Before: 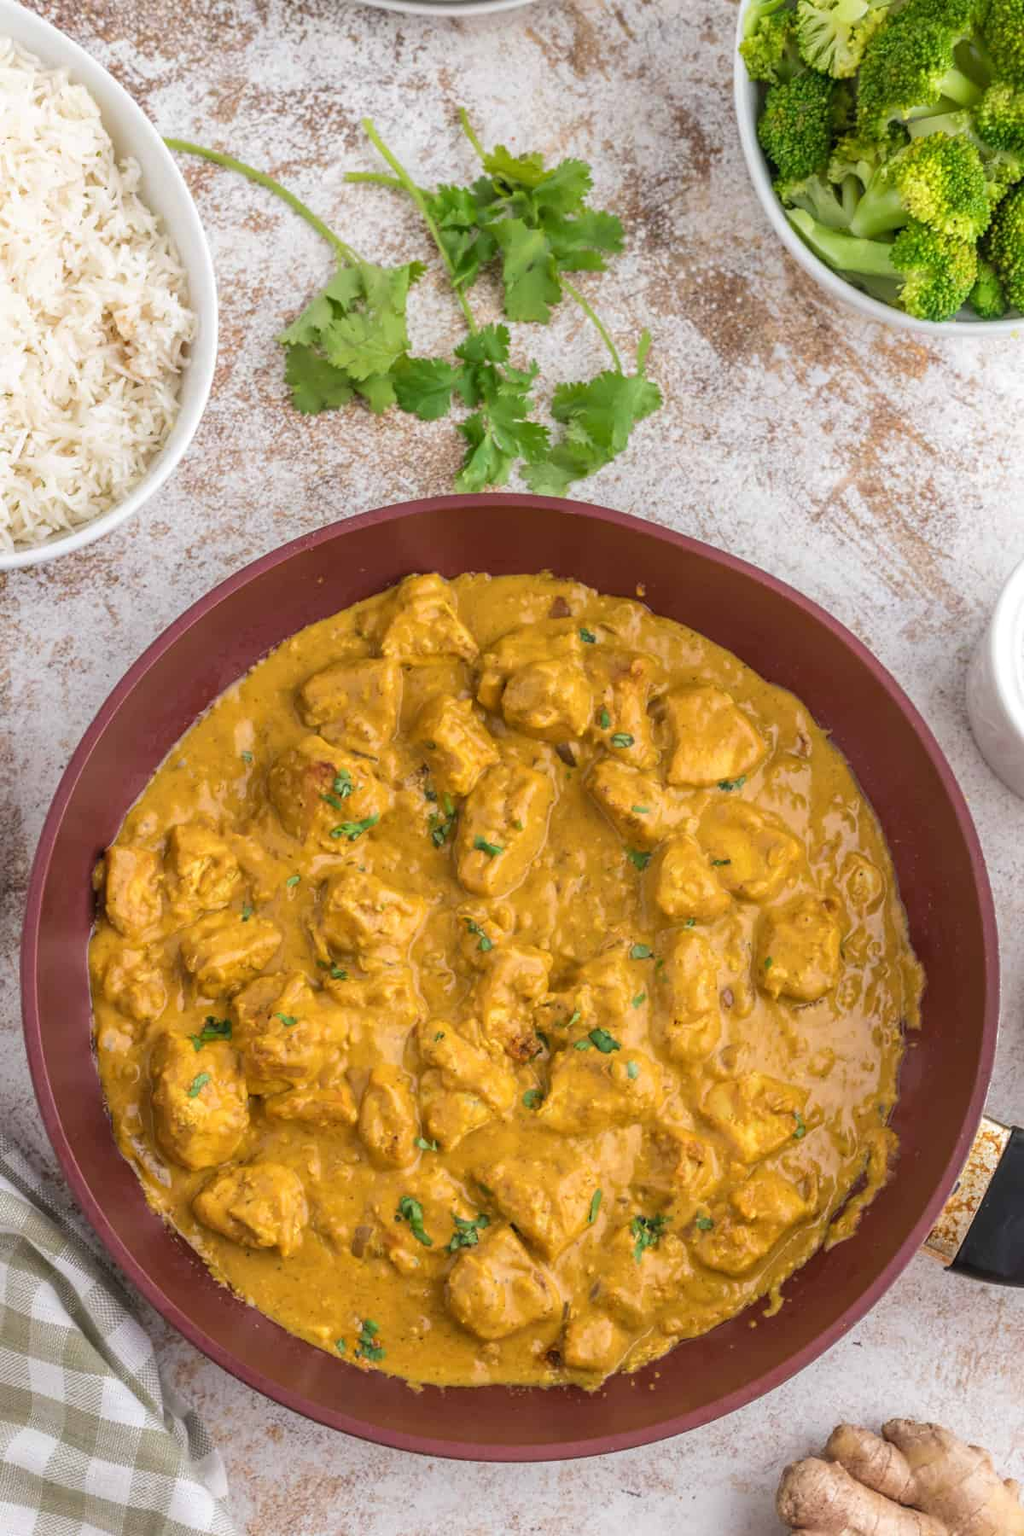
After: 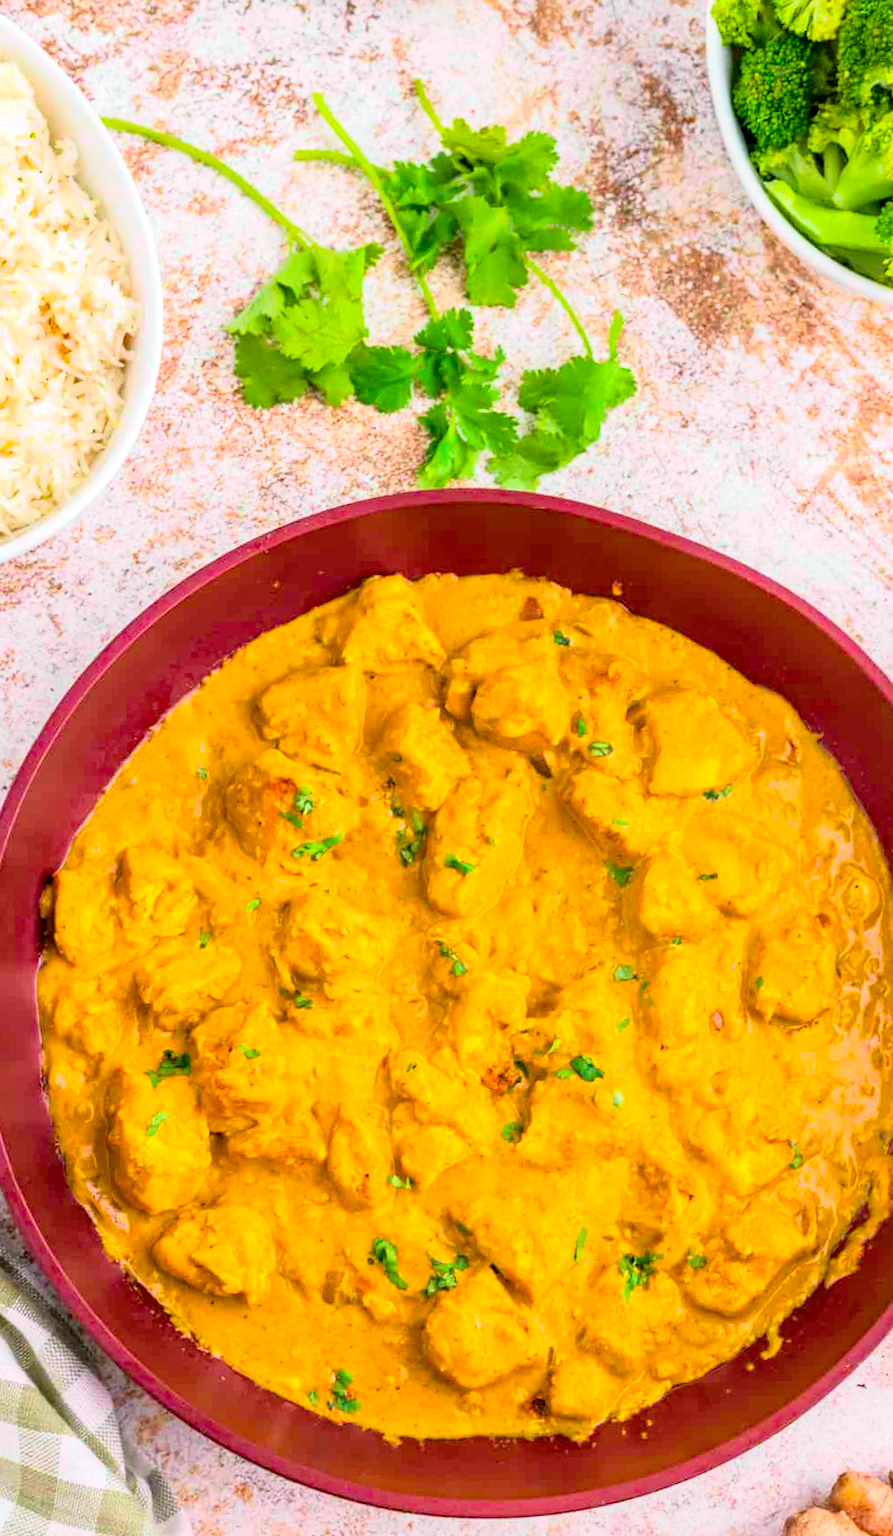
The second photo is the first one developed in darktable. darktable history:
tone curve: curves: ch0 [(0, 0) (0.058, 0.027) (0.214, 0.183) (0.304, 0.288) (0.561, 0.554) (0.687, 0.677) (0.768, 0.768) (0.858, 0.861) (0.986, 0.957)]; ch1 [(0, 0) (0.172, 0.123) (0.312, 0.296) (0.437, 0.429) (0.471, 0.469) (0.502, 0.5) (0.513, 0.515) (0.583, 0.604) (0.631, 0.659) (0.703, 0.721) (0.889, 0.924) (1, 1)]; ch2 [(0, 0) (0.411, 0.424) (0.485, 0.497) (0.502, 0.5) (0.517, 0.511) (0.566, 0.573) (0.622, 0.613) (0.709, 0.677) (1, 1)], color space Lab, independent channels, preserve colors none
crop and rotate: angle 1.02°, left 4.428%, top 0.996%, right 11.271%, bottom 2.398%
color balance rgb: power › chroma 0.525%, power › hue 215°, linear chroma grading › global chroma 14.503%, perceptual saturation grading › global saturation 31.092%
haze removal: adaptive false
tone equalizer: -8 EV -0.389 EV, -7 EV -0.382 EV, -6 EV -0.34 EV, -5 EV -0.187 EV, -3 EV 0.209 EV, -2 EV 0.342 EV, -1 EV 0.389 EV, +0 EV 0.386 EV
contrast brightness saturation: contrast 0.202, brightness 0.155, saturation 0.226
